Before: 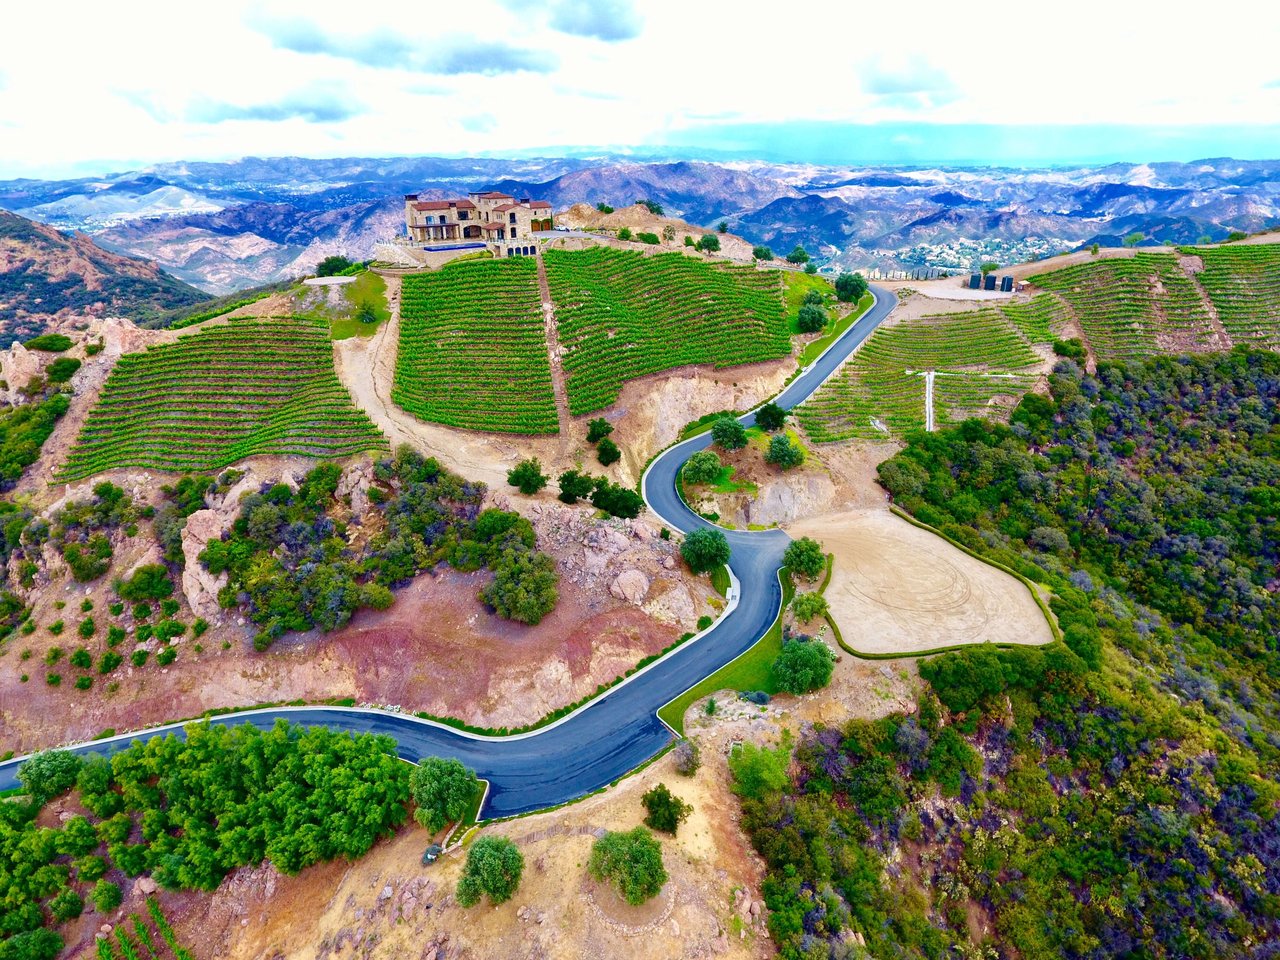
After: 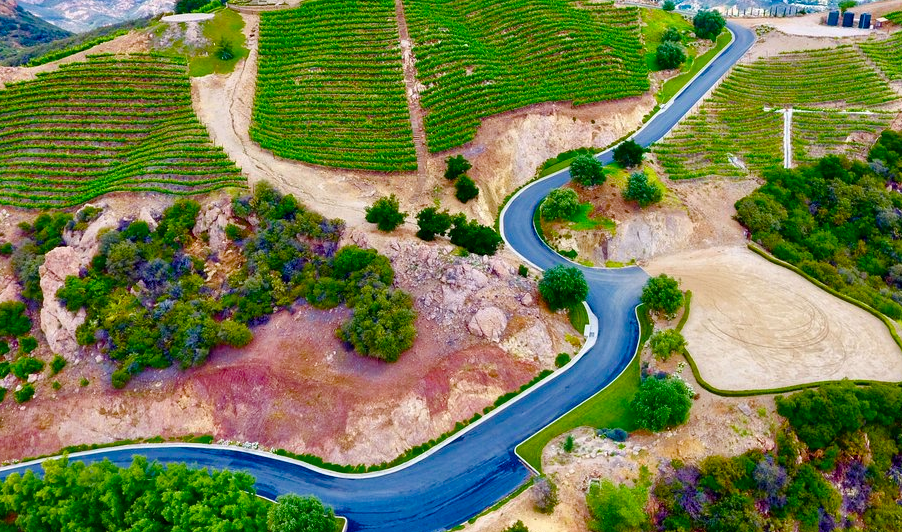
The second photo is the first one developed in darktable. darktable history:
local contrast: mode bilateral grid, contrast 10, coarseness 25, detail 115%, midtone range 0.2
color balance rgb: perceptual saturation grading › global saturation 19.613%, perceptual saturation grading › highlights -24.84%, perceptual saturation grading › shadows 49.488%
crop: left 11.164%, top 27.491%, right 18.297%, bottom 17.02%
